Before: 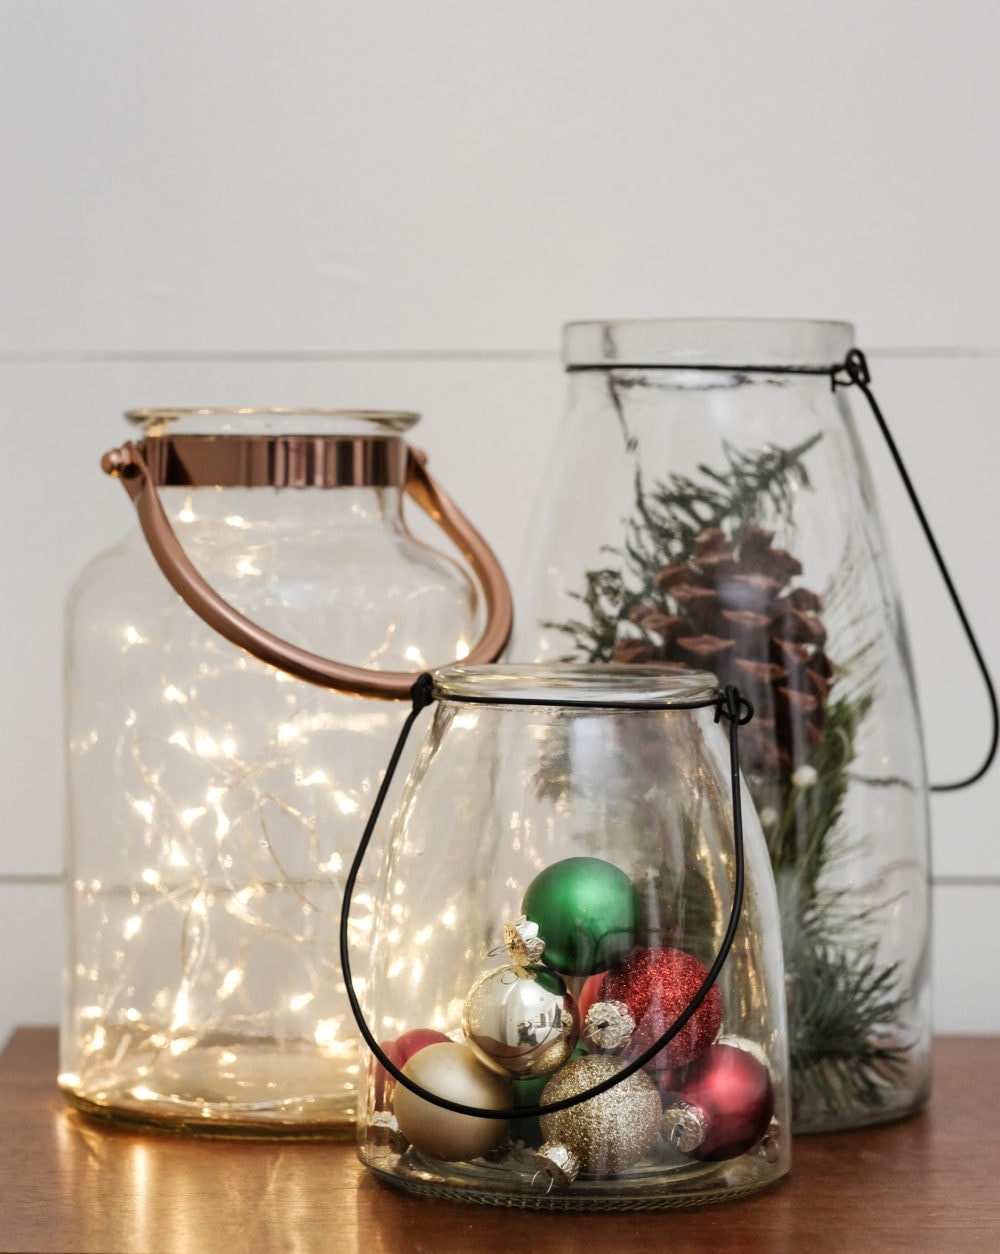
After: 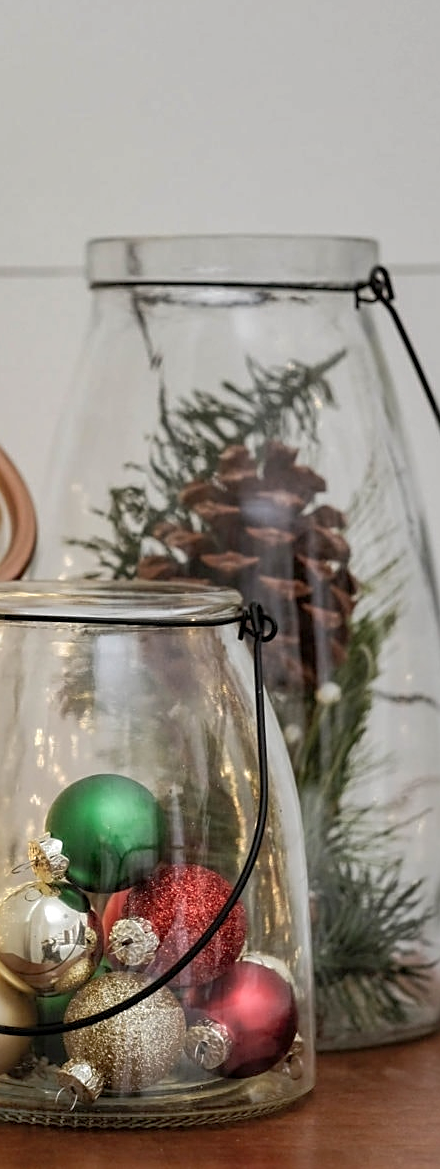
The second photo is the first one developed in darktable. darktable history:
local contrast: highlights 100%, shadows 100%, detail 120%, midtone range 0.2
crop: left 47.628%, top 6.643%, right 7.874%
shadows and highlights: on, module defaults
sharpen: on, module defaults
